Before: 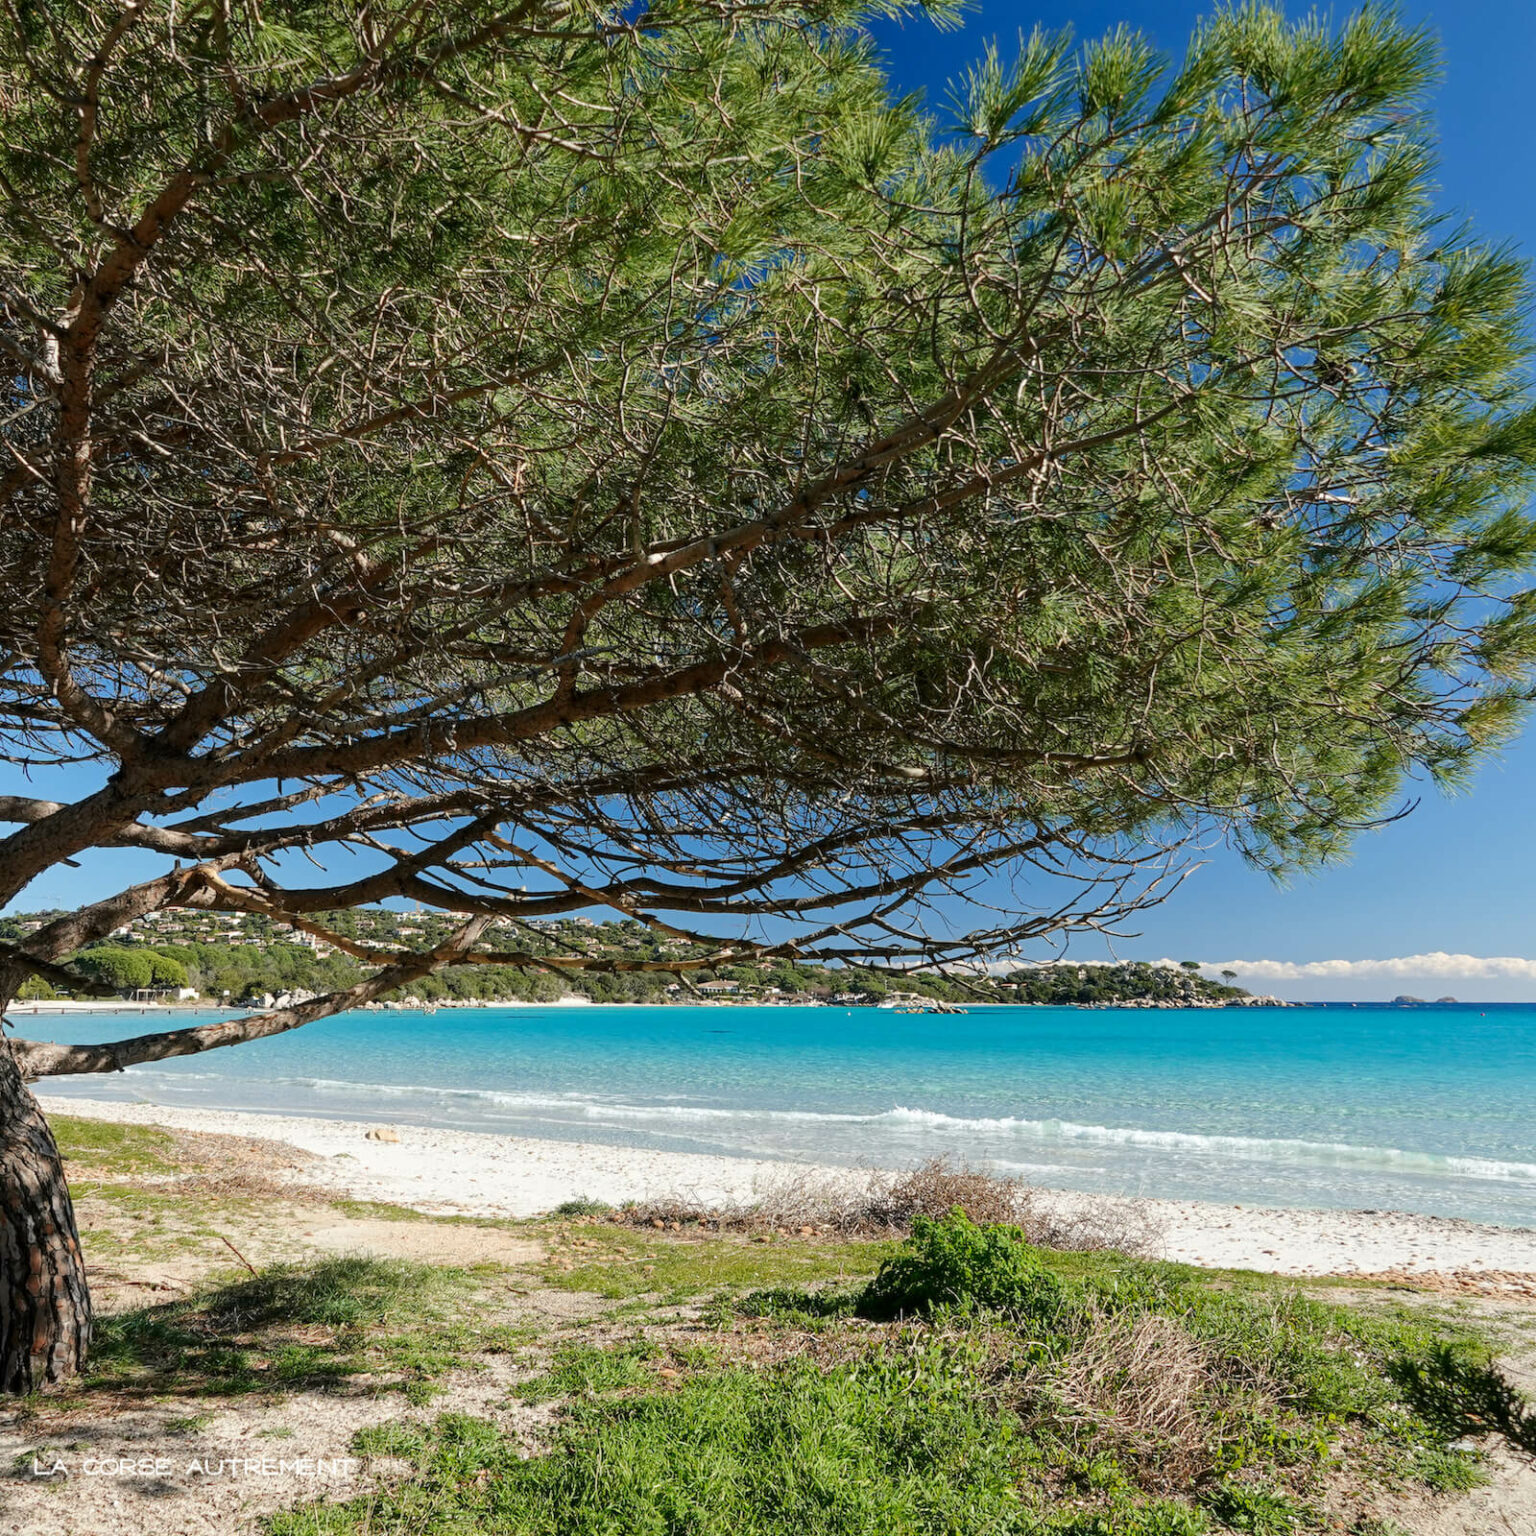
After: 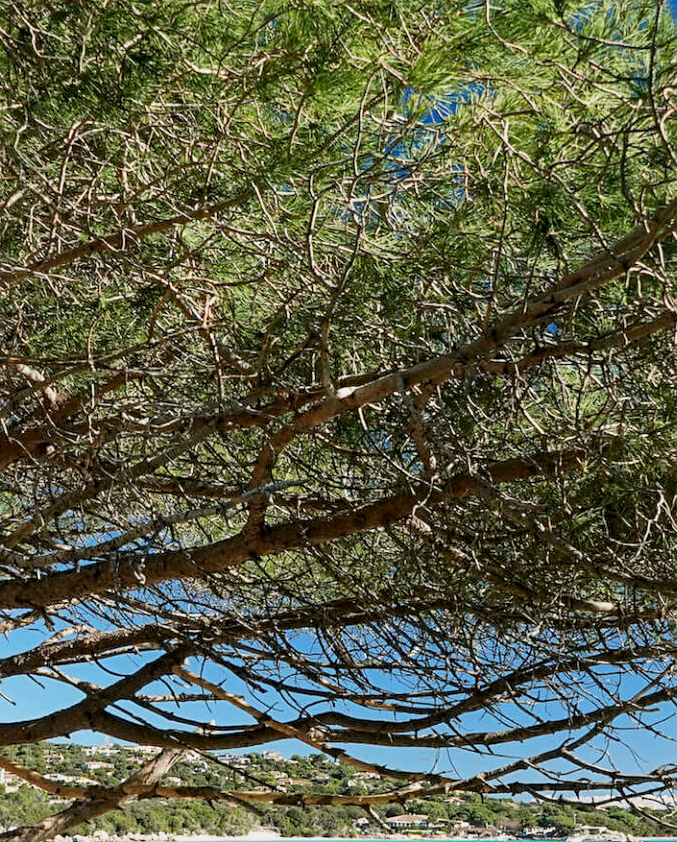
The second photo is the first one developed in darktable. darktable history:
base curve: curves: ch0 [(0, 0) (0.088, 0.125) (0.176, 0.251) (0.354, 0.501) (0.613, 0.749) (1, 0.877)], preserve colors none
exposure: black level correction 0.001, compensate highlight preservation false
crop: left 20.248%, top 10.86%, right 35.675%, bottom 34.321%
sharpen: amount 0.2
